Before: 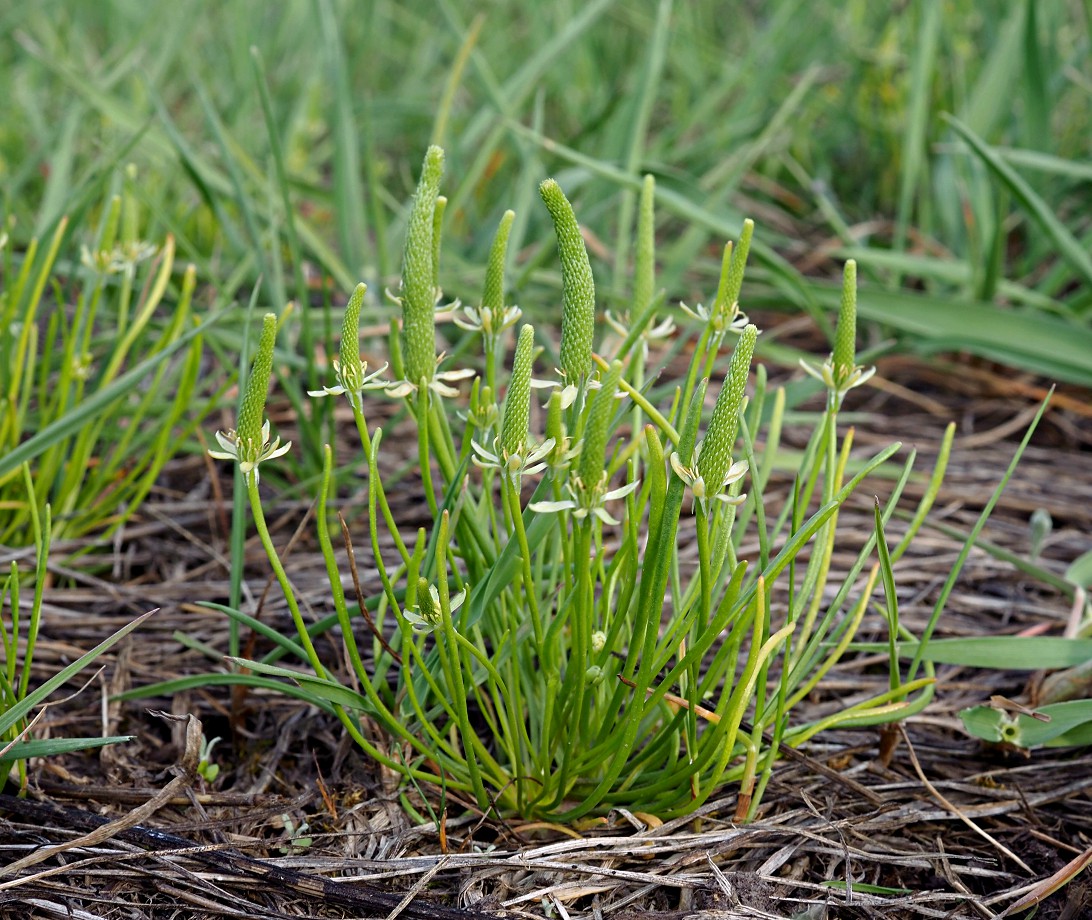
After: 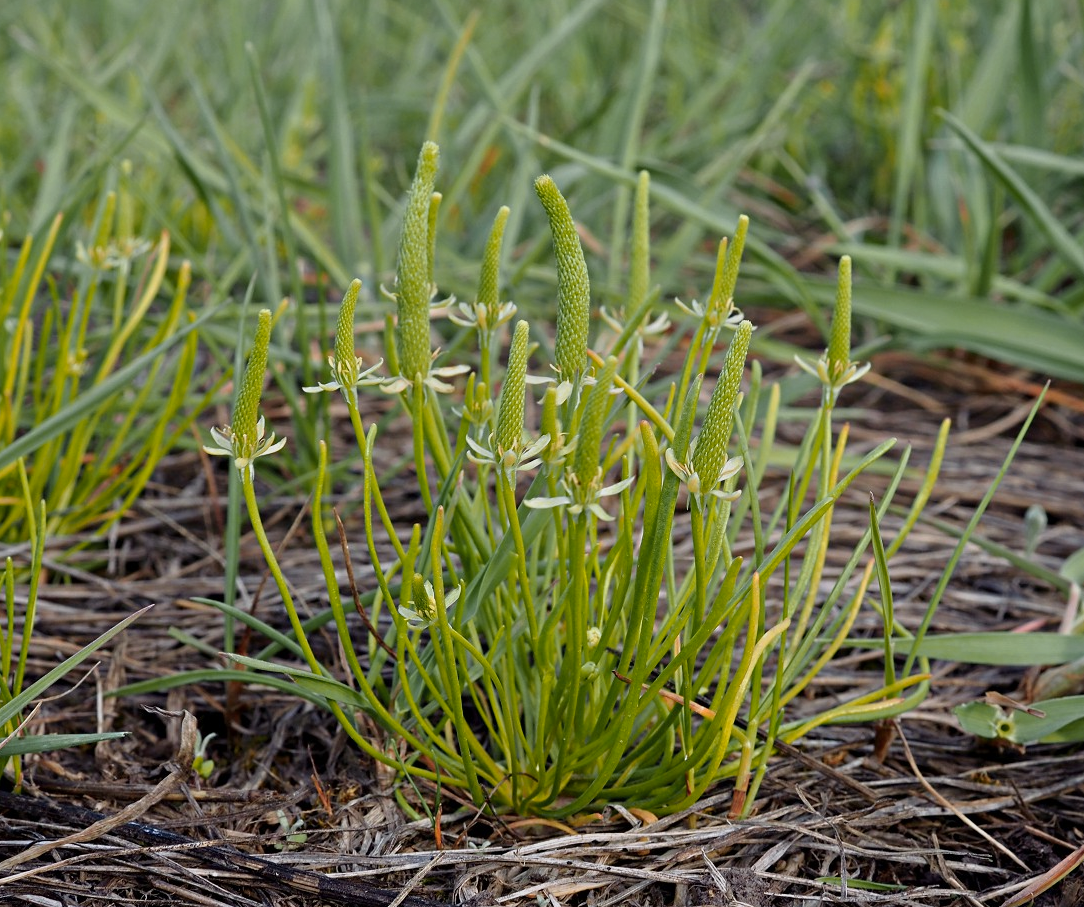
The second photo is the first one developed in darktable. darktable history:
color zones: curves: ch1 [(0.309, 0.524) (0.41, 0.329) (0.508, 0.509)]; ch2 [(0.25, 0.457) (0.75, 0.5)]
crop: left 0.472%, top 0.53%, right 0.209%, bottom 0.803%
tone equalizer: -8 EV -0.001 EV, -7 EV 0.004 EV, -6 EV -0.016 EV, -5 EV 0.01 EV, -4 EV -0.018 EV, -3 EV 0.015 EV, -2 EV -0.063 EV, -1 EV -0.276 EV, +0 EV -0.591 EV
